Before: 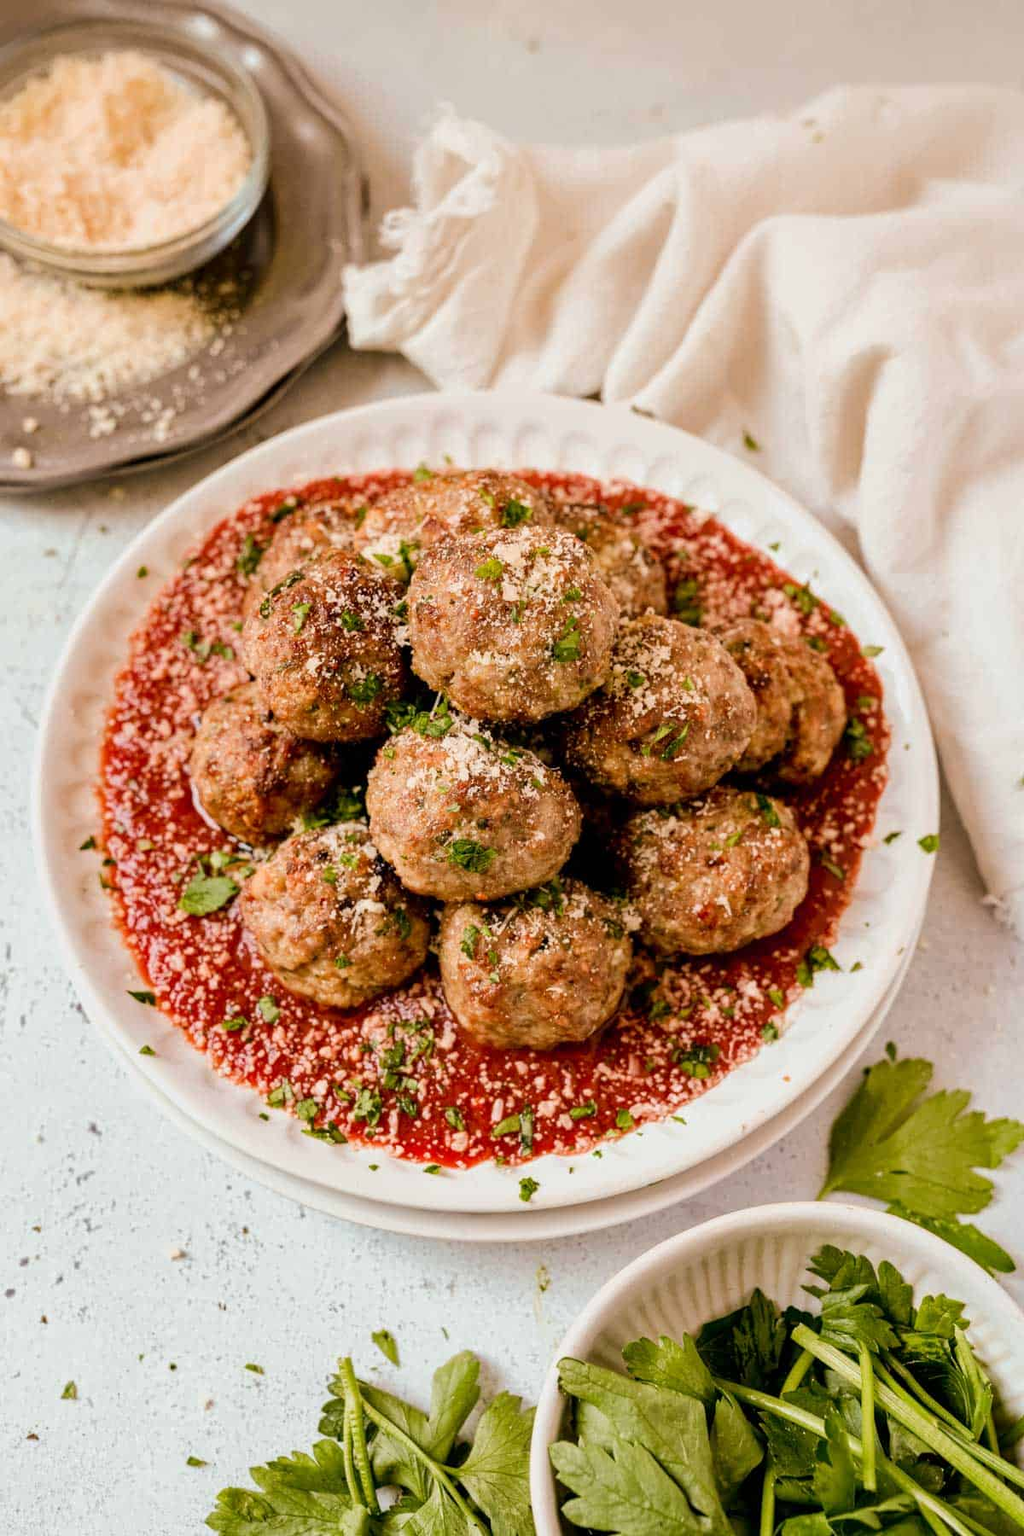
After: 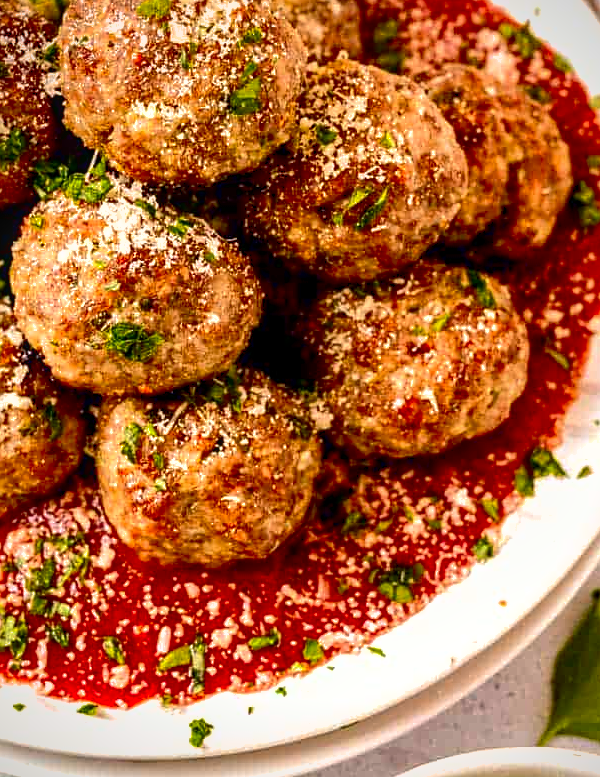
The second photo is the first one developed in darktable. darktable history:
exposure: exposure 0.567 EV, compensate exposure bias true, compensate highlight preservation false
contrast brightness saturation: contrast 0.22, brightness -0.185, saturation 0.234
crop: left 34.921%, top 36.754%, right 15.061%, bottom 20.069%
shadows and highlights: on, module defaults
local contrast: on, module defaults
vignetting: fall-off radius 61.16%, saturation -0.021
sharpen: radius 1.83, amount 0.403, threshold 1.706
